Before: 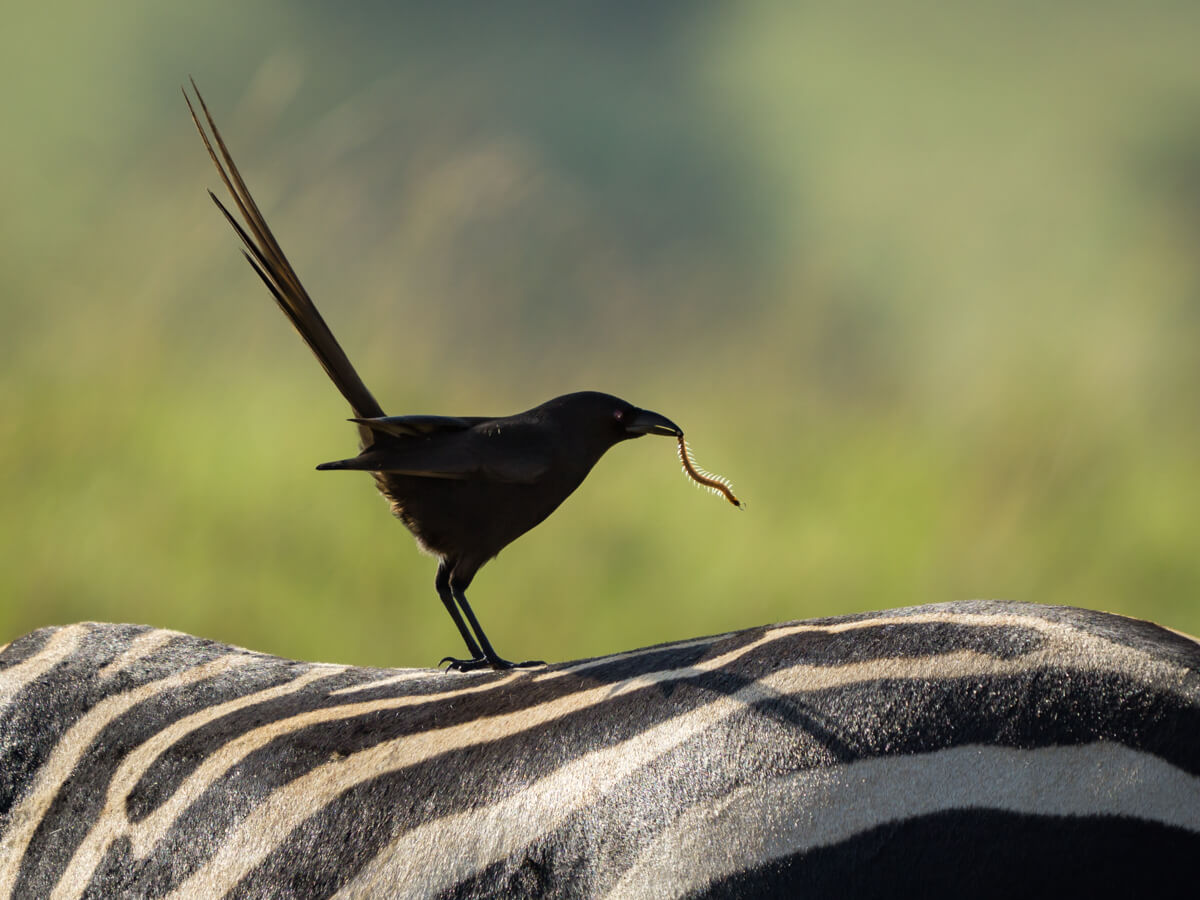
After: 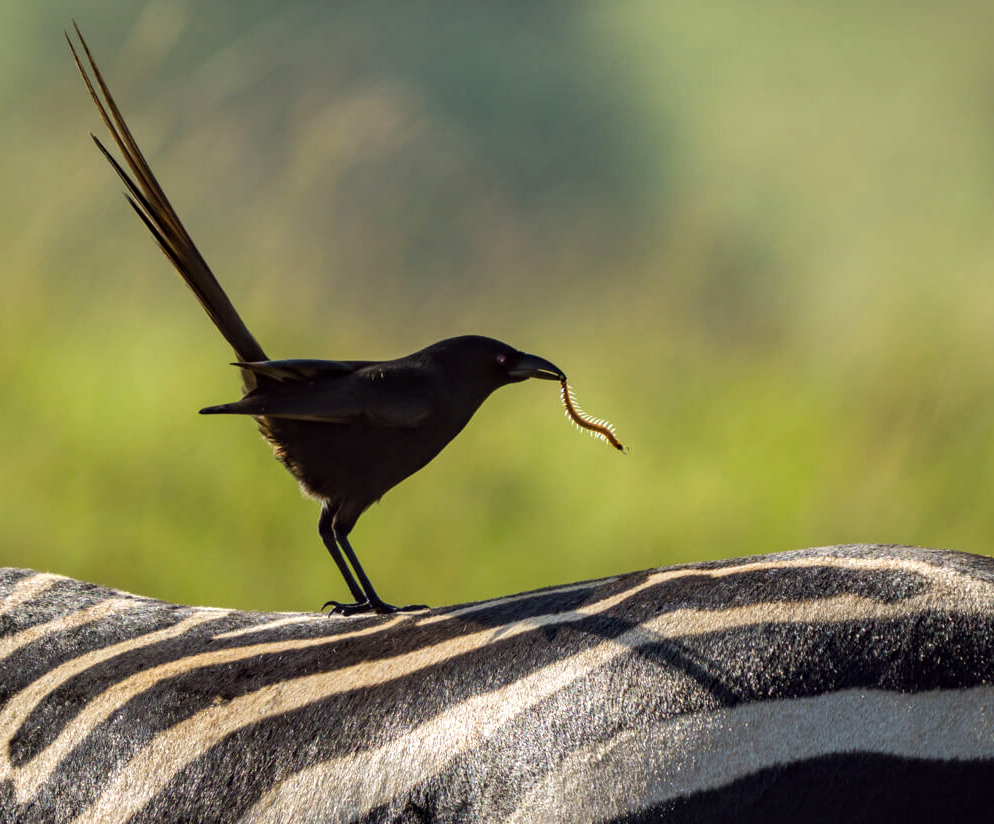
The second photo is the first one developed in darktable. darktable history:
crop: left 9.807%, top 6.259%, right 7.334%, bottom 2.177%
color balance: lift [1, 1, 0.999, 1.001], gamma [1, 1.003, 1.005, 0.995], gain [1, 0.992, 0.988, 1.012], contrast 5%, output saturation 110%
local contrast: on, module defaults
